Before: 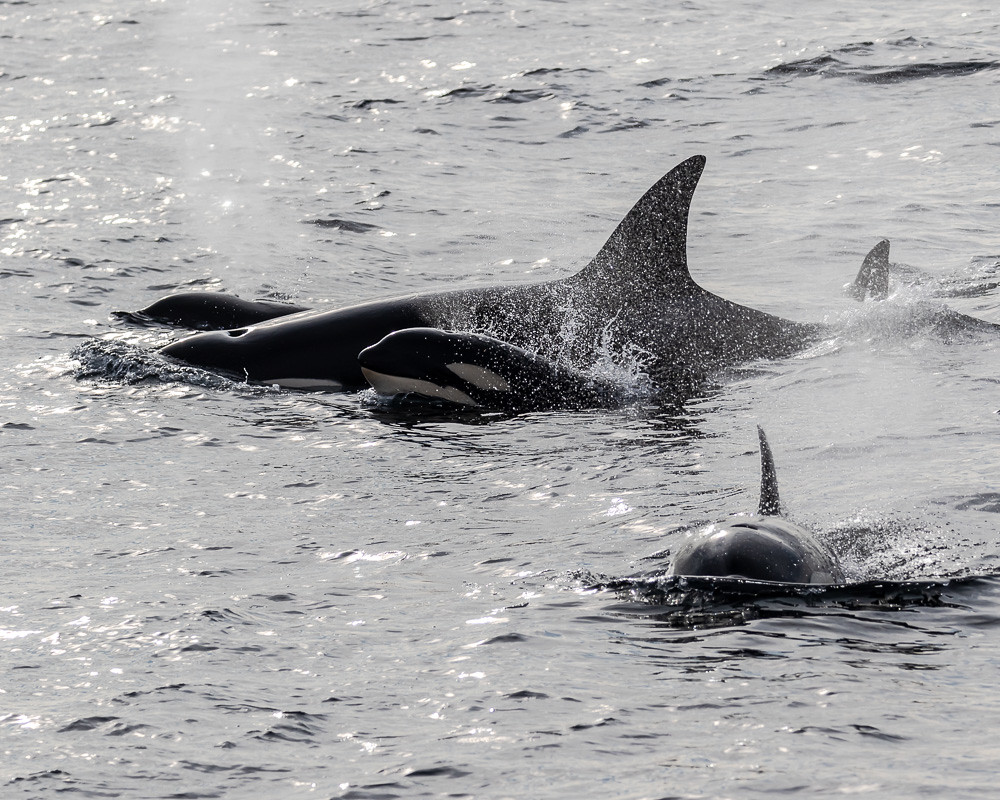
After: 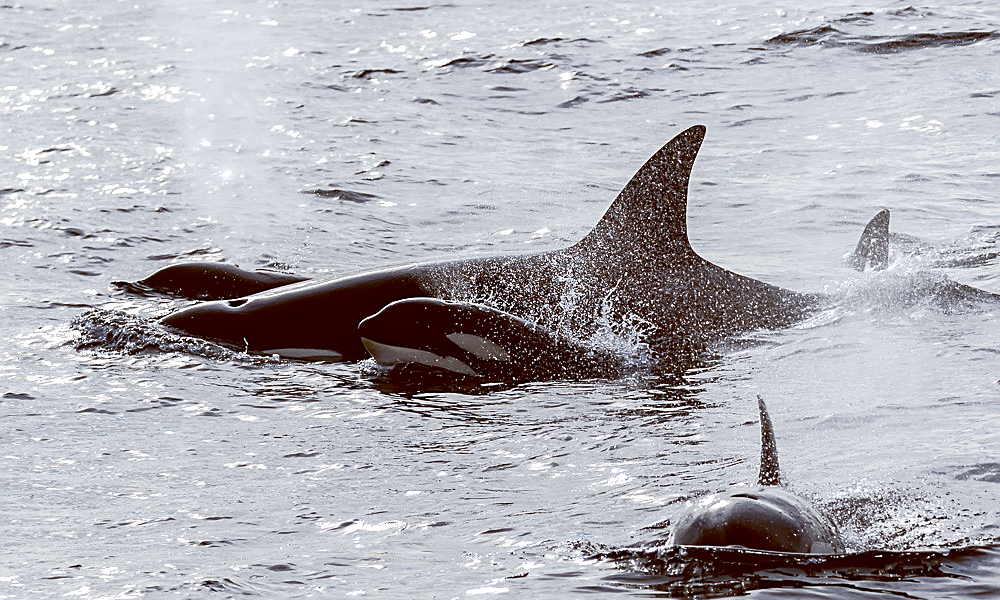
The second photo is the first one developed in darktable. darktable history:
color balance: lift [1, 1.015, 1.004, 0.985], gamma [1, 0.958, 0.971, 1.042], gain [1, 0.956, 0.977, 1.044]
crop: top 3.857%, bottom 21.132%
tone equalizer: on, module defaults
sharpen: on, module defaults
exposure: exposure 0.258 EV, compensate highlight preservation false
